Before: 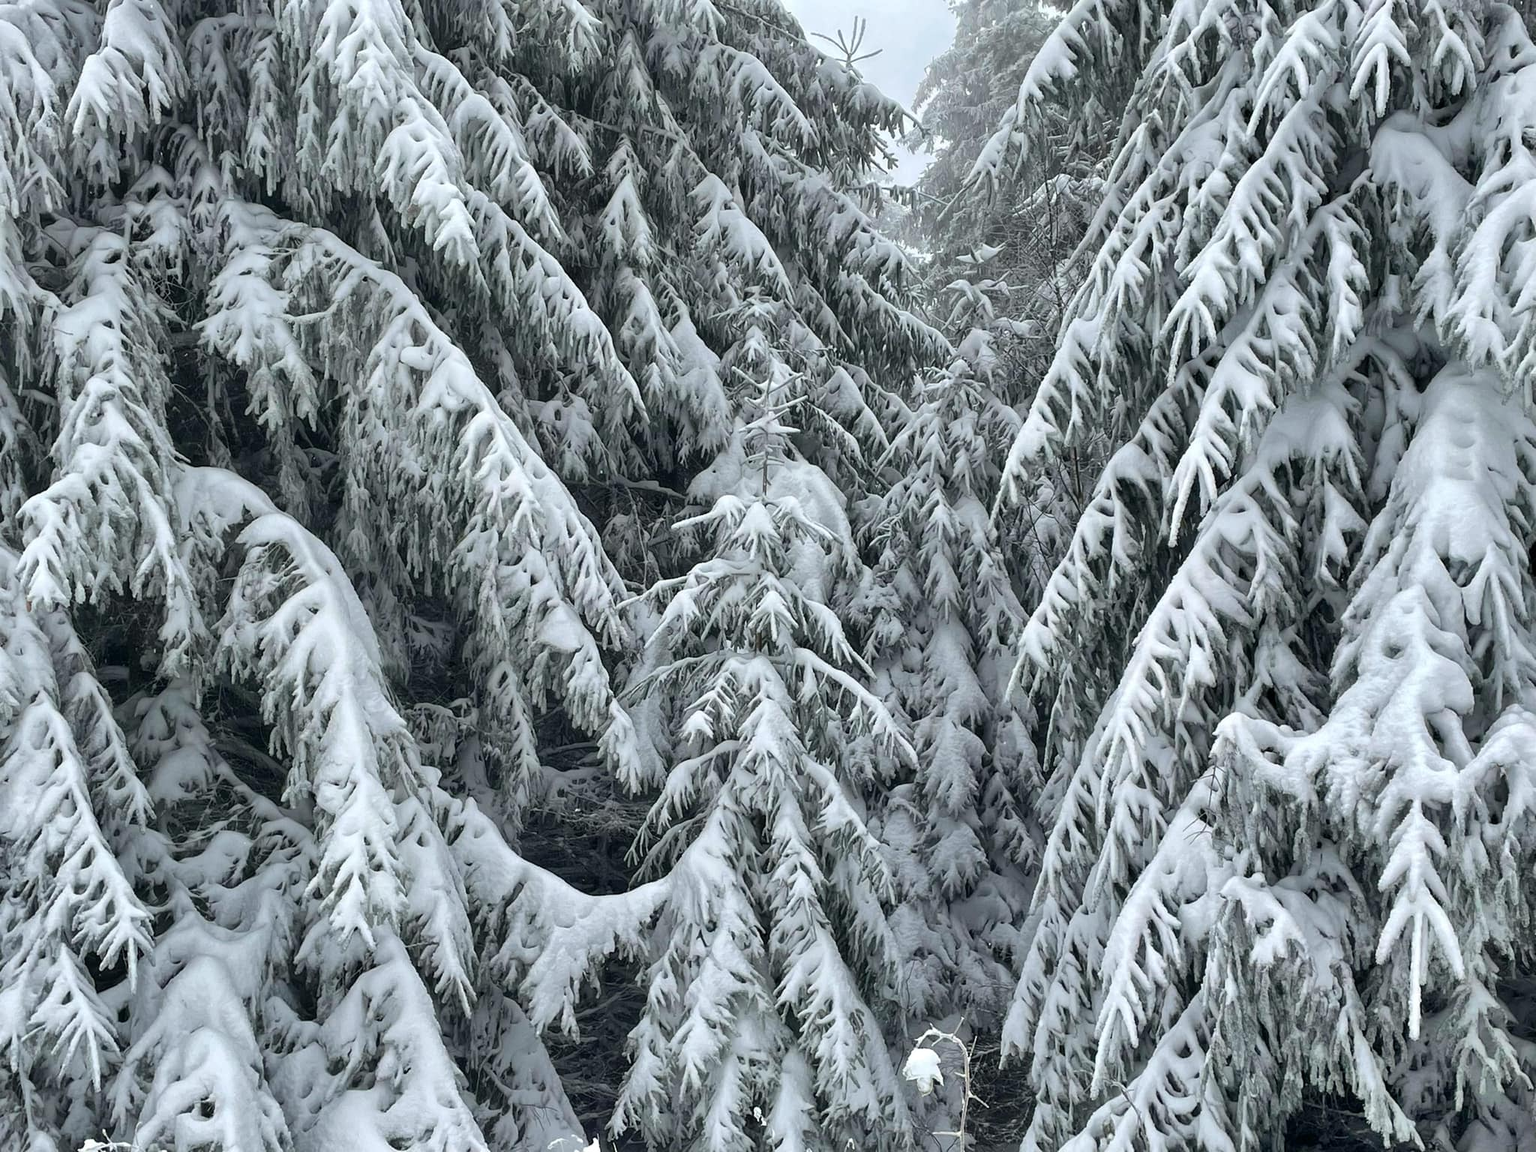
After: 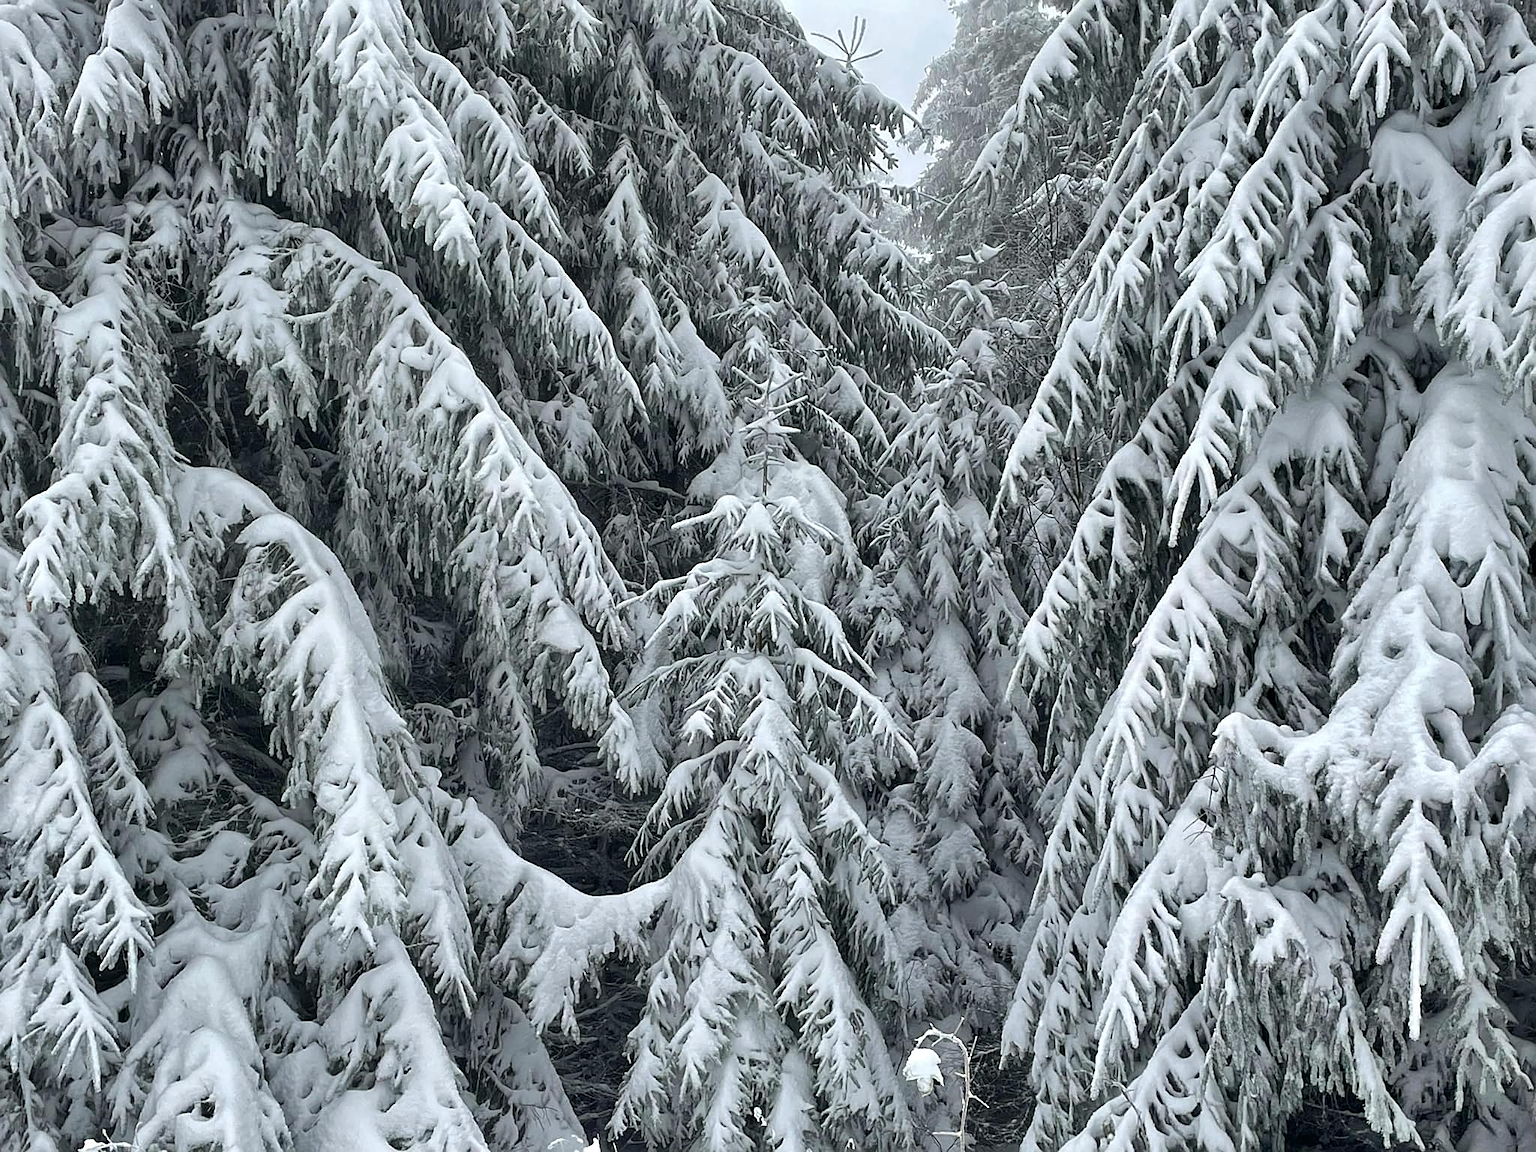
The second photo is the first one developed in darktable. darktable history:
sharpen: on, module defaults
contrast brightness saturation: saturation -0.07
